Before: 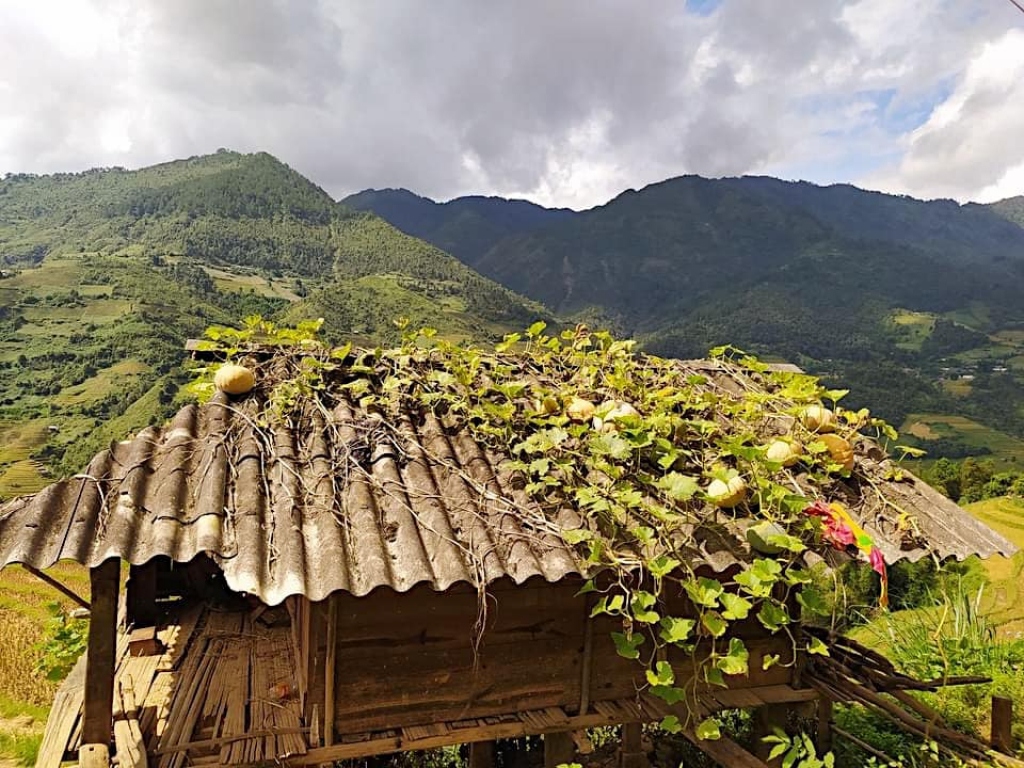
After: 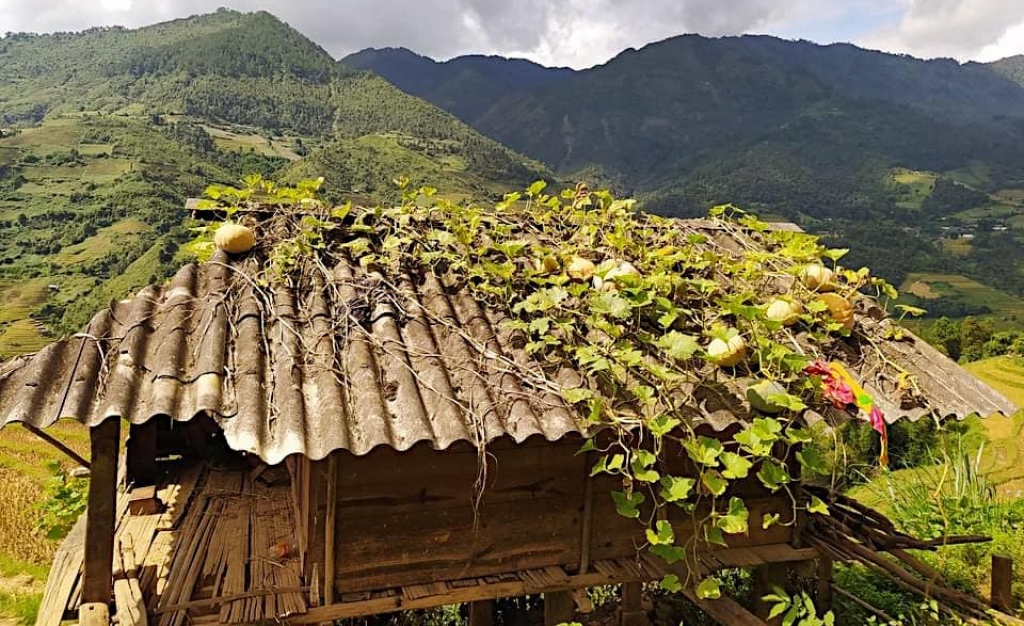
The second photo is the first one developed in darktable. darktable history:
crop and rotate: top 18.466%
